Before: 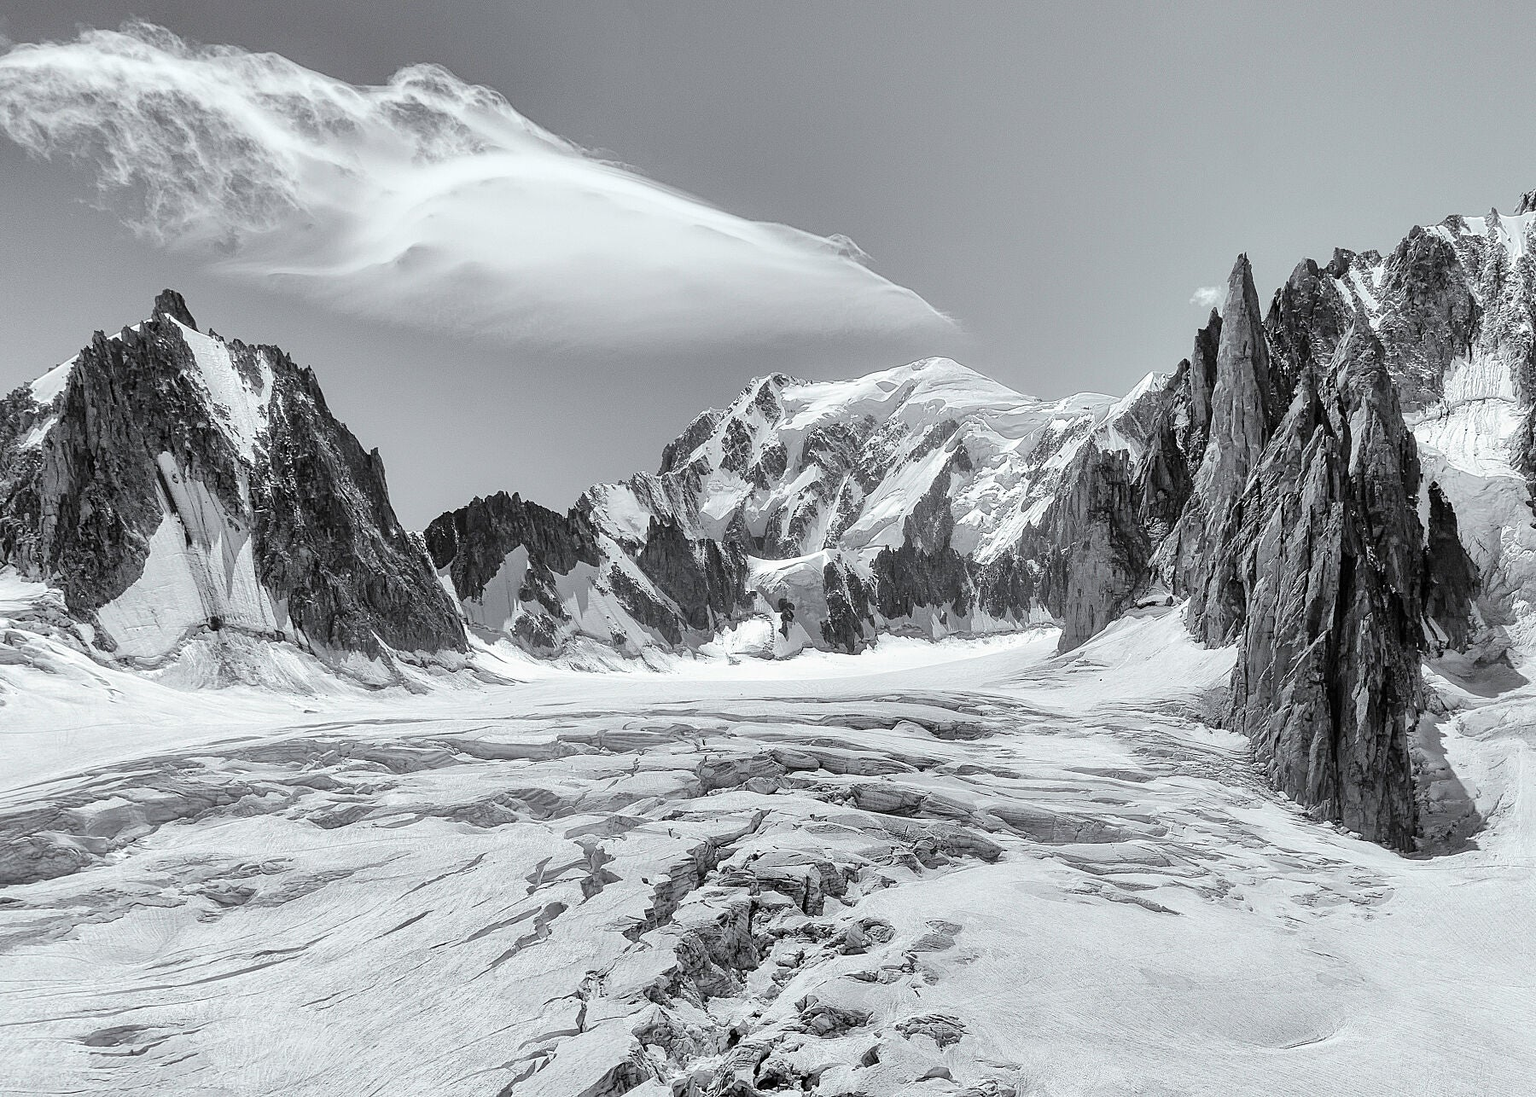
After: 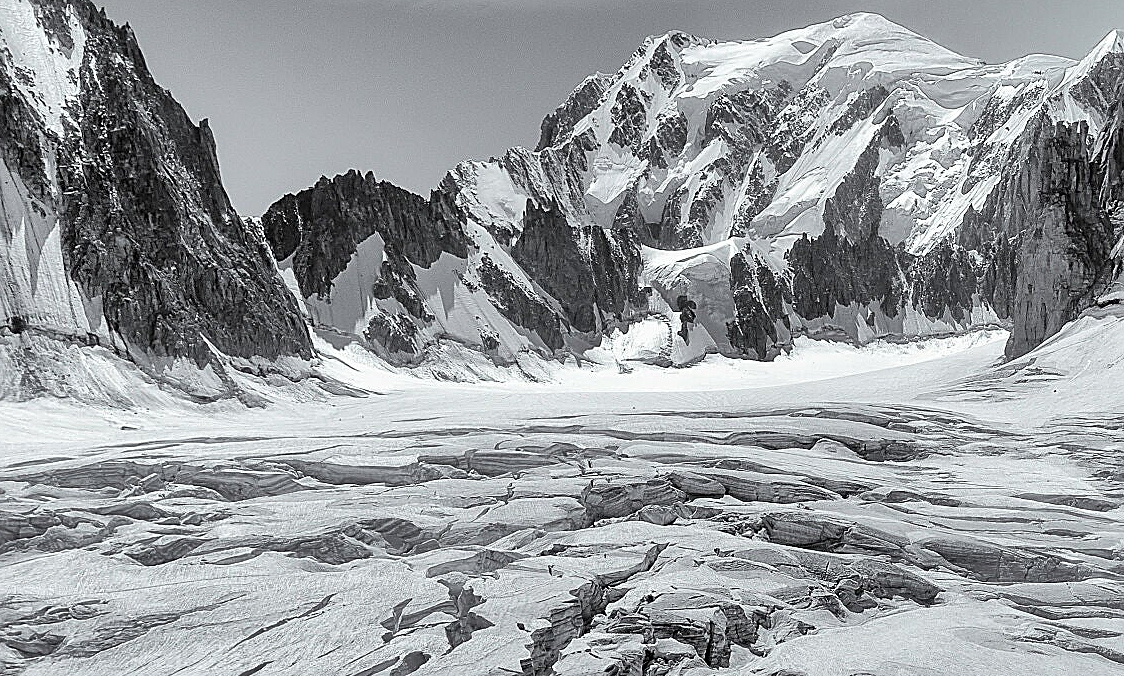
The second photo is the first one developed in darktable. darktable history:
shadows and highlights: shadows 53.11, soften with gaussian
crop: left 13.093%, top 31.607%, right 24.408%, bottom 15.757%
sharpen: on, module defaults
